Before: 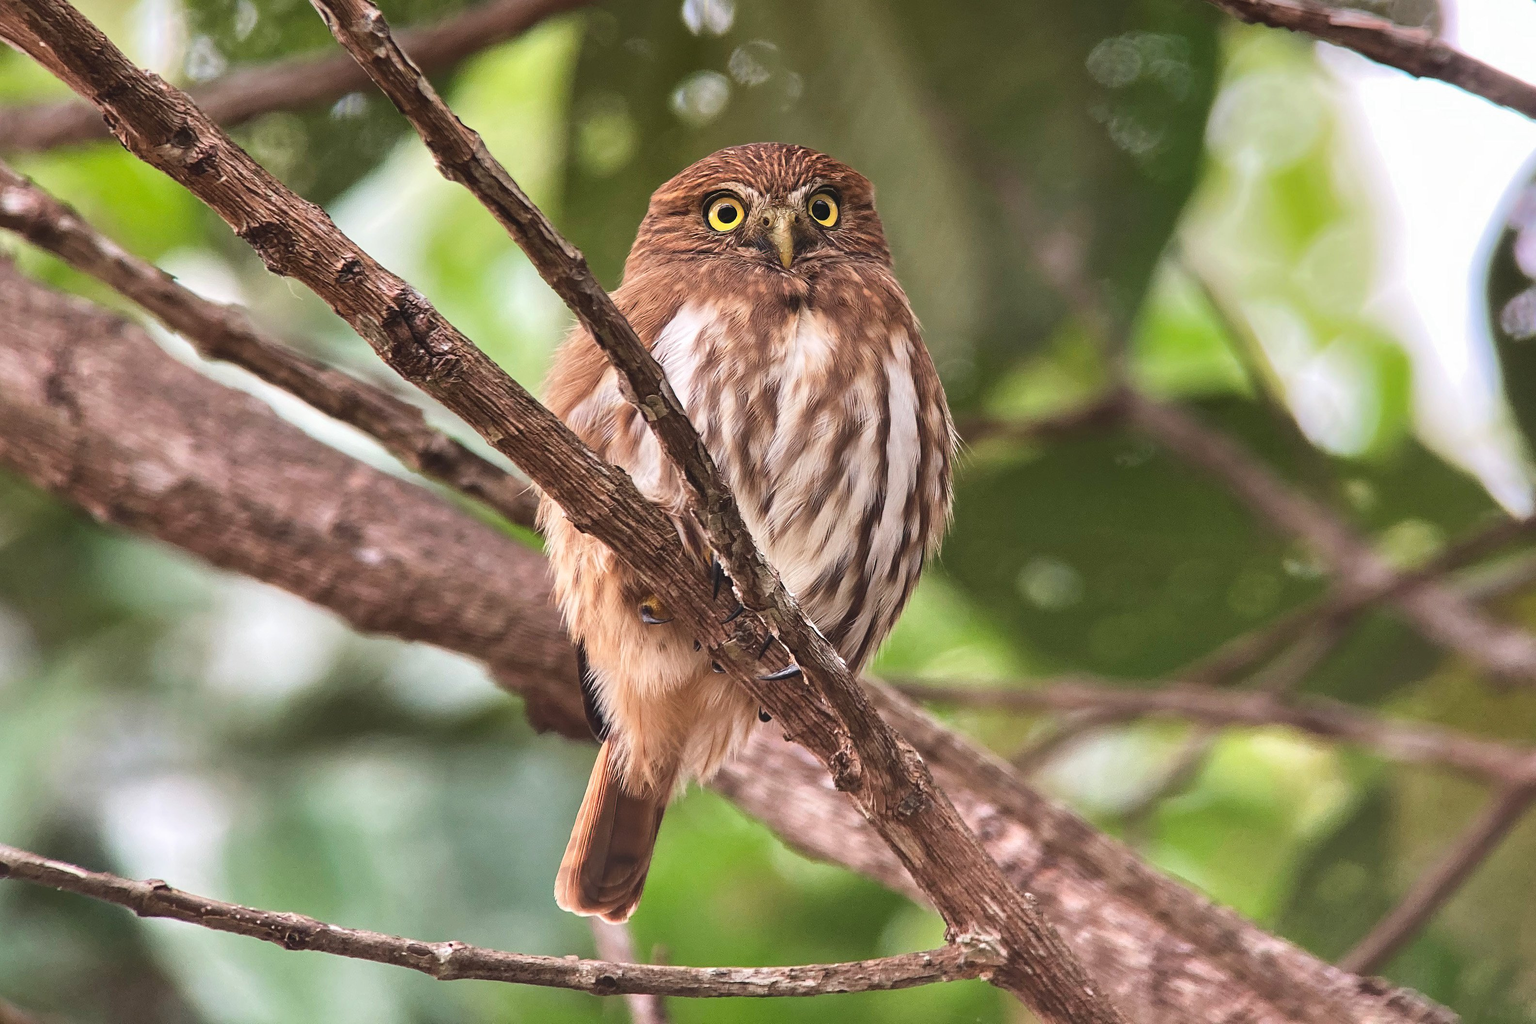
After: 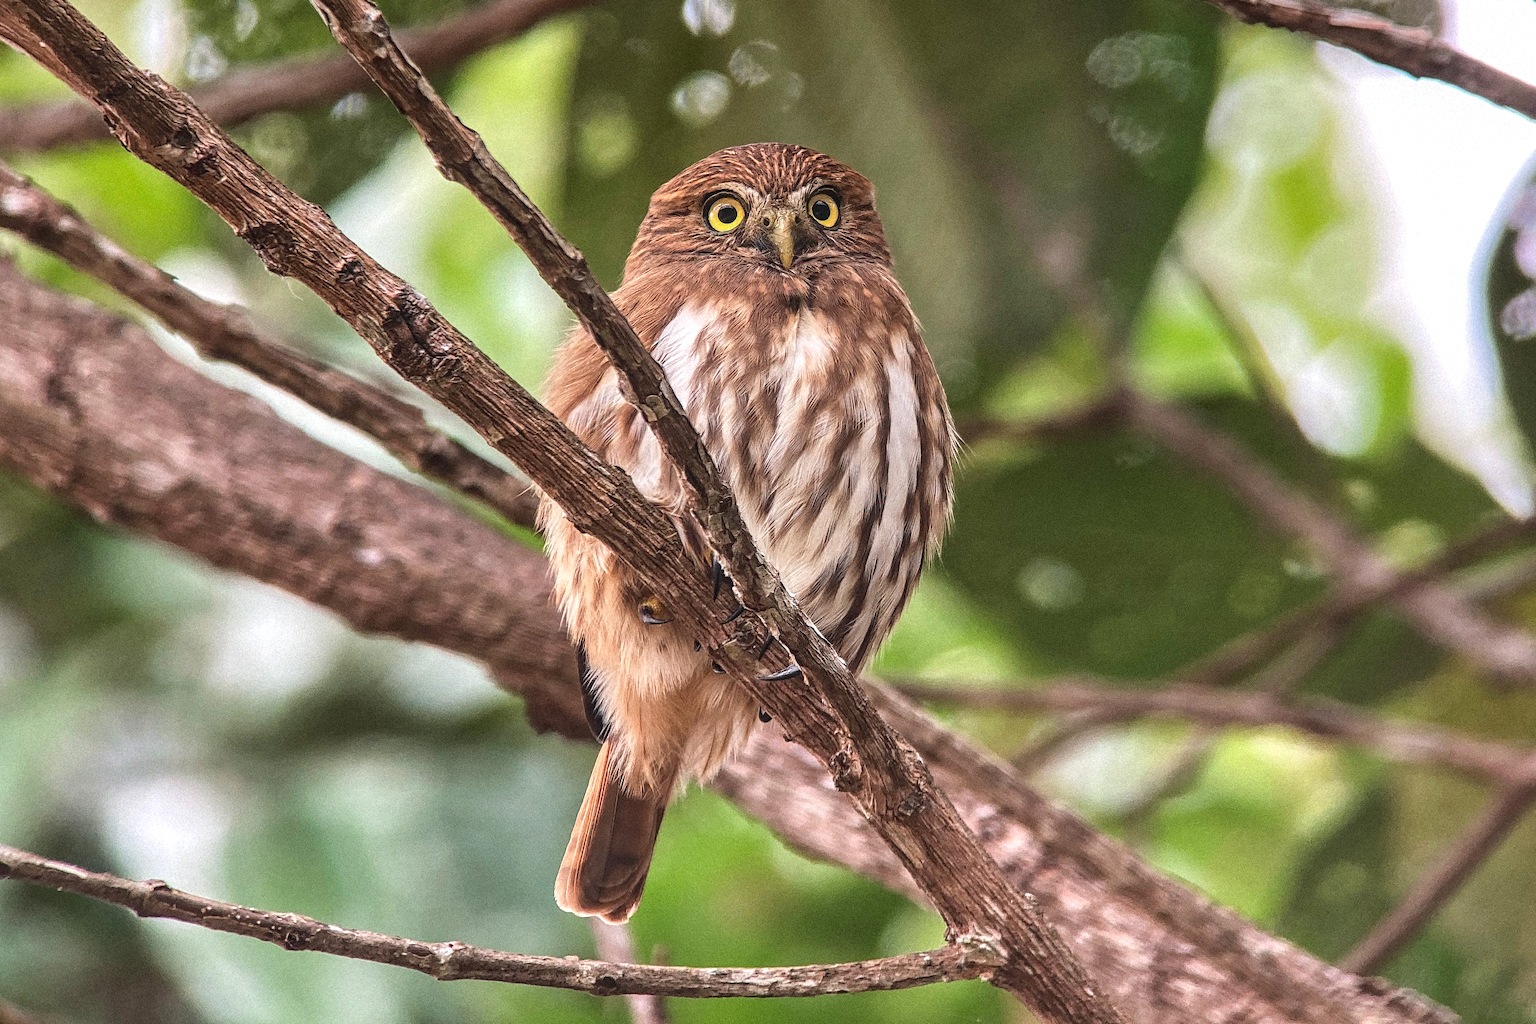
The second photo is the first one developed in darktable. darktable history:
grain: mid-tones bias 0%
local contrast: on, module defaults
contrast equalizer: y [[0.5, 0.5, 0.5, 0.512, 0.552, 0.62], [0.5 ×6], [0.5 ×4, 0.504, 0.553], [0 ×6], [0 ×6]]
